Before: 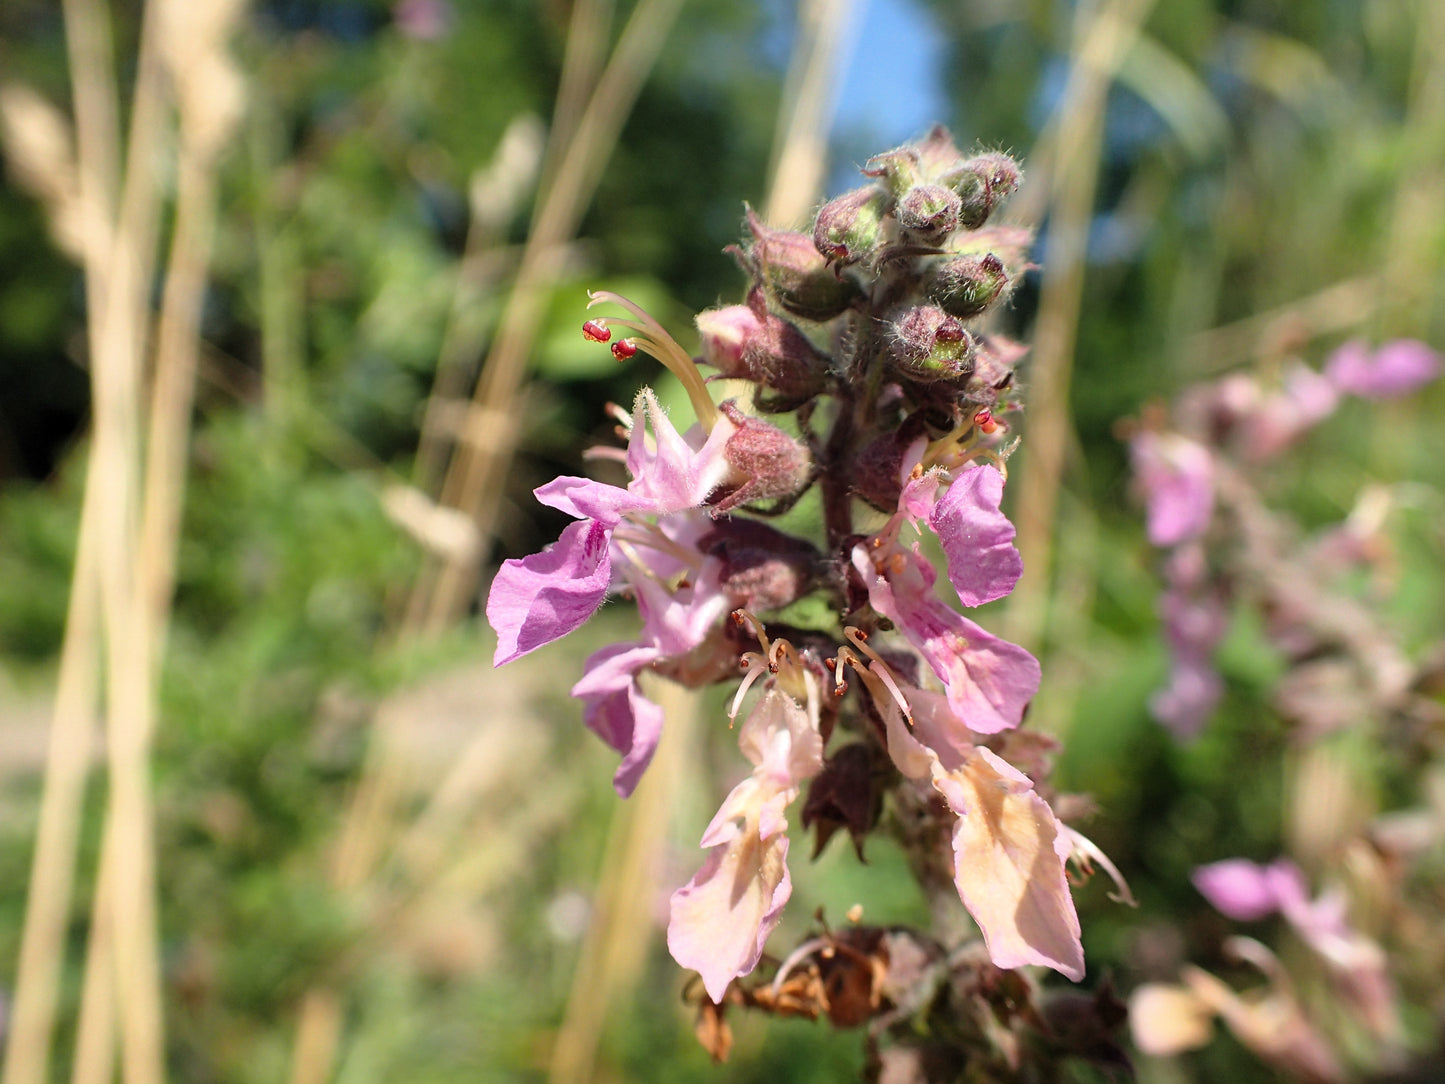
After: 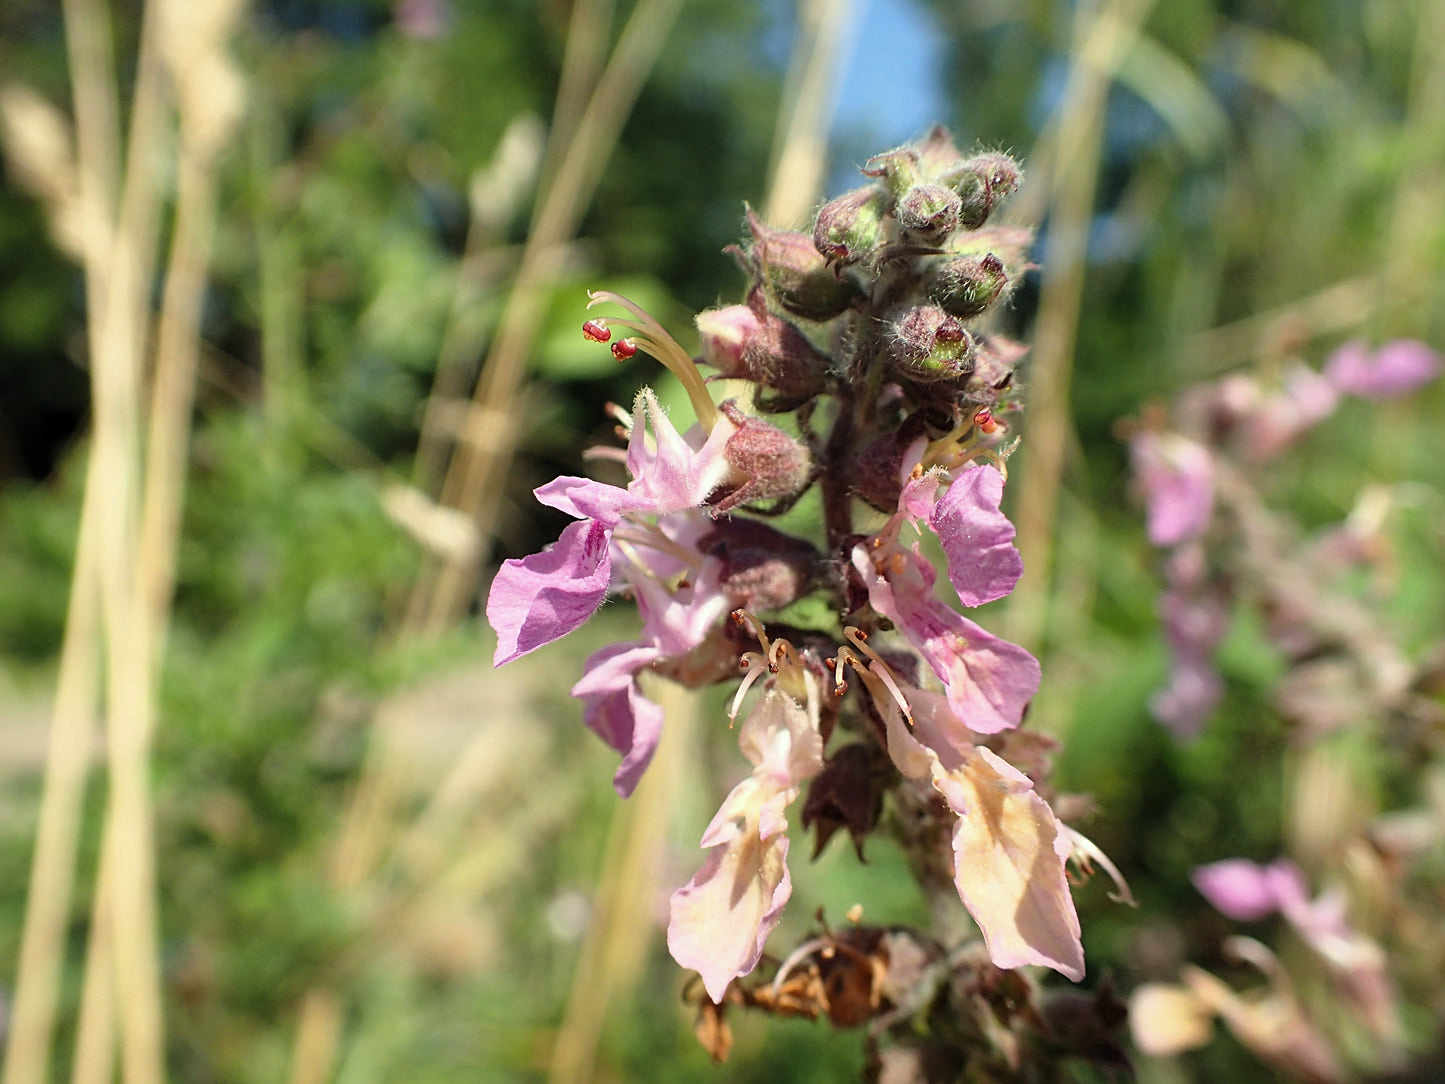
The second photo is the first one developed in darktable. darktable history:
color correction: highlights a* -4.6, highlights b* 5.03, saturation 0.938
sharpen: amount 0.201
